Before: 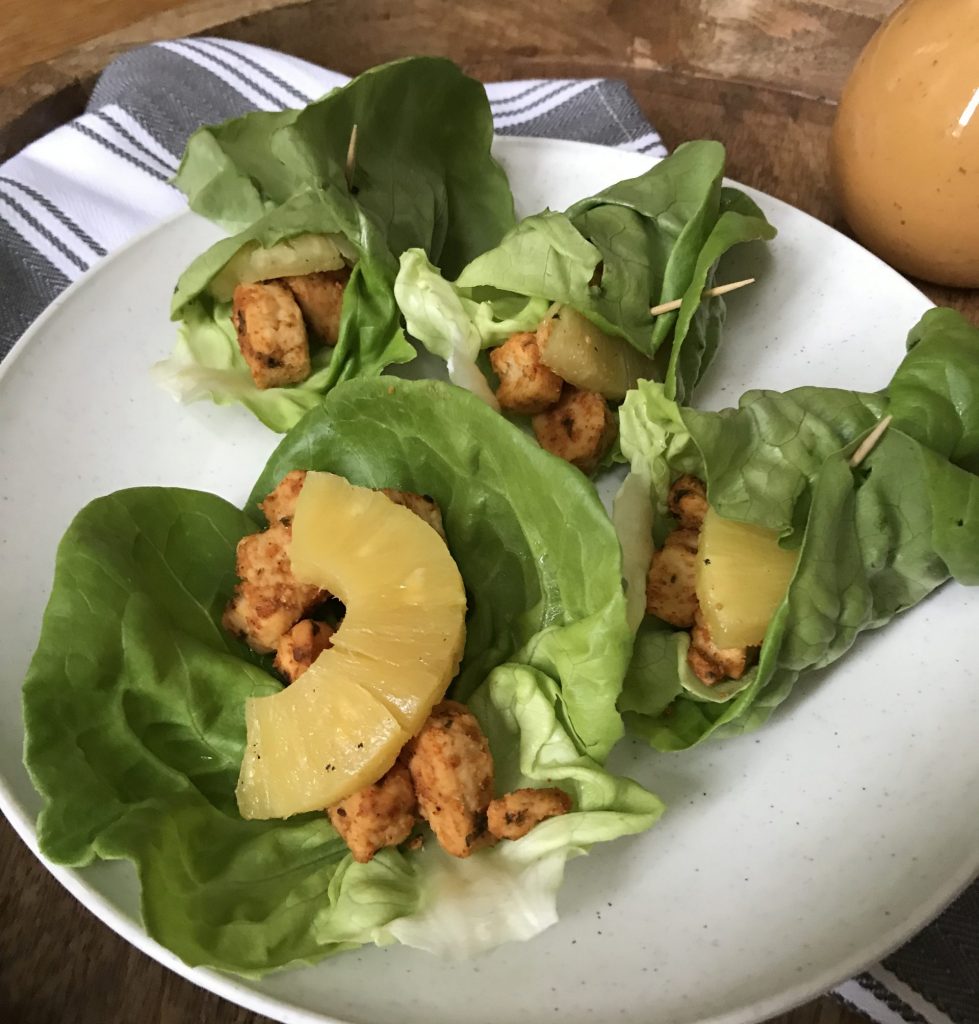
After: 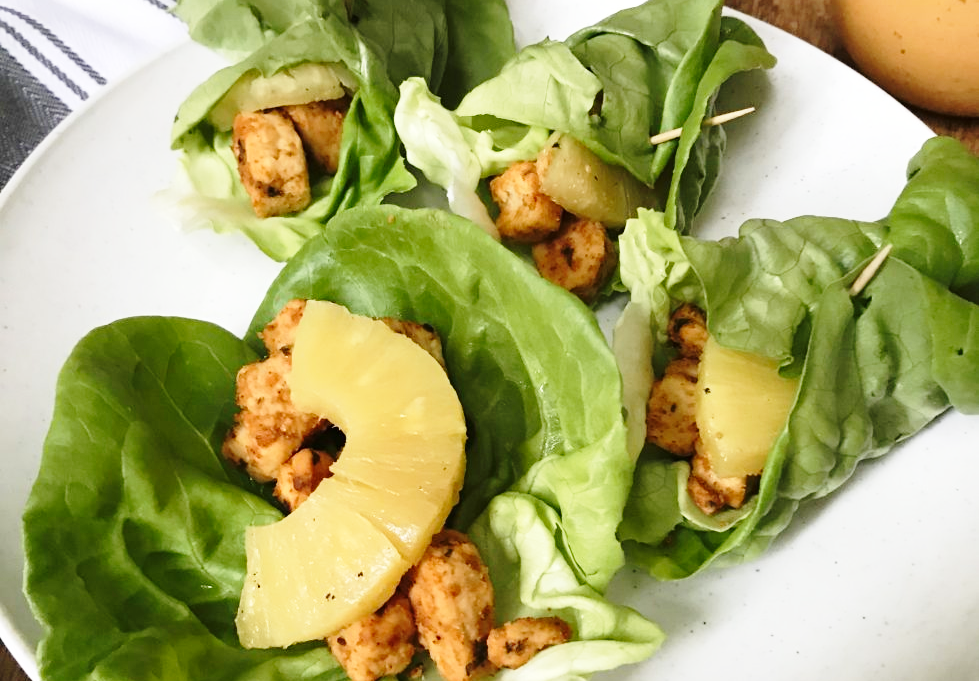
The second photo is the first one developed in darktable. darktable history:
crop: top 16.727%, bottom 16.727%
exposure: compensate exposure bias true, compensate highlight preservation false
base curve: curves: ch0 [(0, 0) (0.028, 0.03) (0.121, 0.232) (0.46, 0.748) (0.859, 0.968) (1, 1)], preserve colors none
